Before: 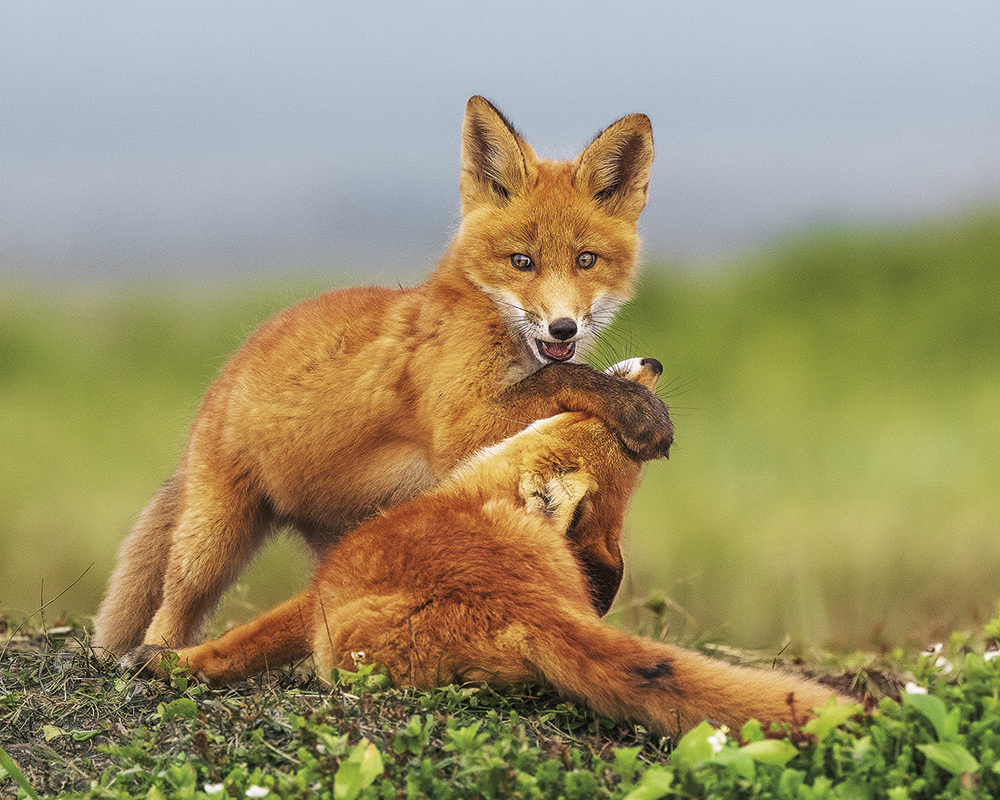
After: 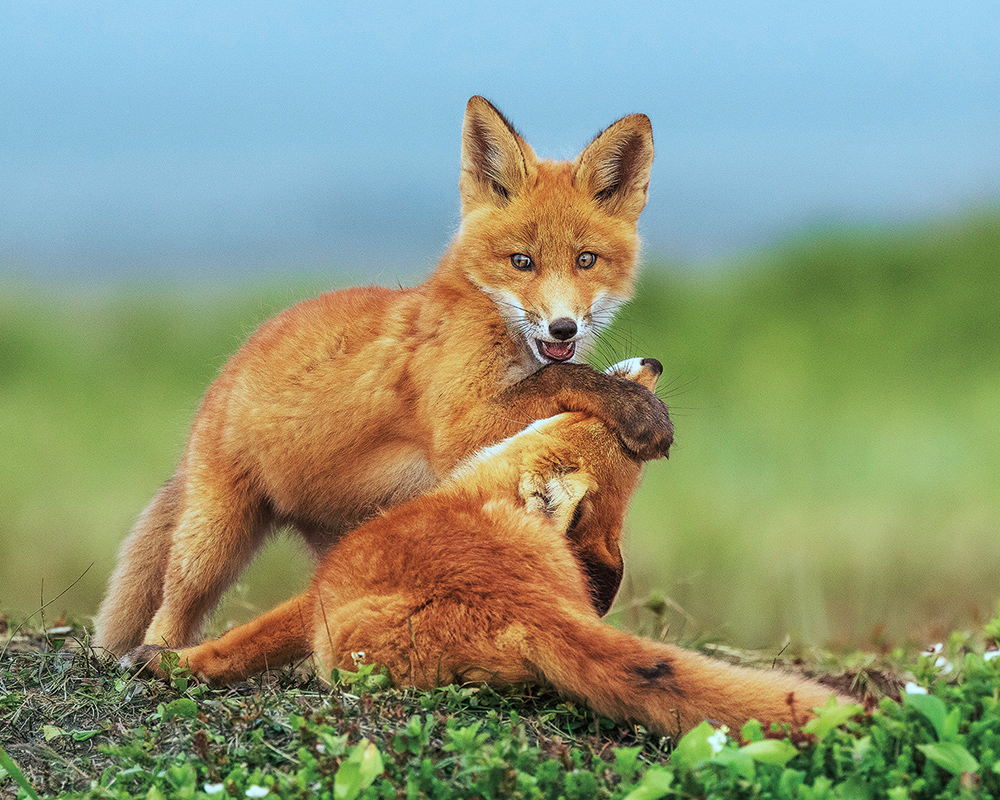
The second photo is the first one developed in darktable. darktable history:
color correction: highlights a* -11.52, highlights b* -15.38
